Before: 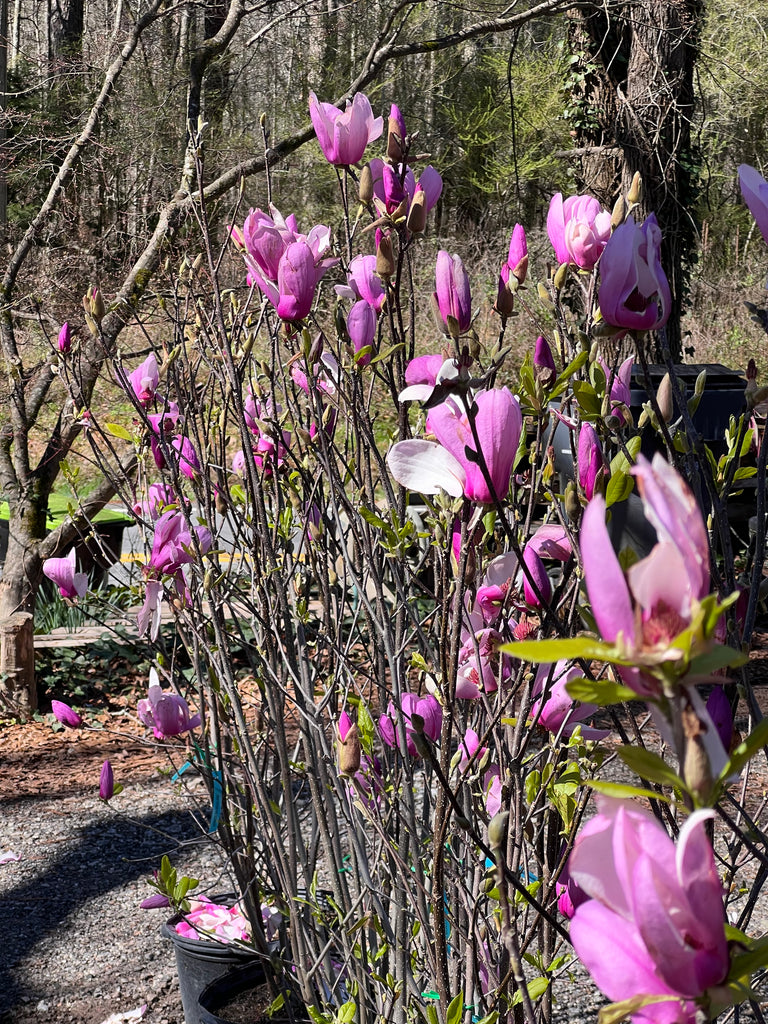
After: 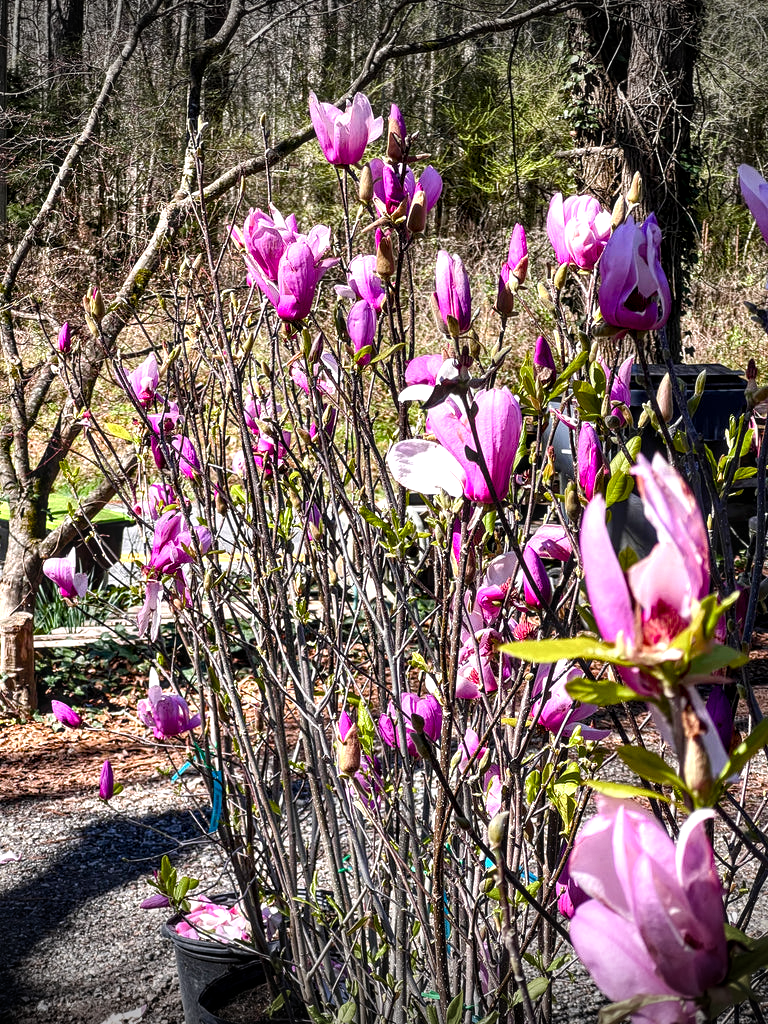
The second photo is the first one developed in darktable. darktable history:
tone equalizer: -8 EV -0.409 EV, -7 EV -0.419 EV, -6 EV -0.321 EV, -5 EV -0.237 EV, -3 EV 0.201 EV, -2 EV 0.349 EV, -1 EV 0.375 EV, +0 EV 0.438 EV, edges refinement/feathering 500, mask exposure compensation -1.57 EV, preserve details no
vignetting: fall-off start 99.67%, brightness -0.723, saturation -0.485, width/height ratio 1.309
local contrast: highlights 62%, detail 143%, midtone range 0.432
contrast brightness saturation: contrast 0.035, saturation 0.158
color balance rgb: highlights gain › chroma 0.123%, highlights gain › hue 331.15°, perceptual saturation grading › global saturation 20%, perceptual saturation grading › highlights -50.032%, perceptual saturation grading › shadows 30.5%, perceptual brilliance grading › global brilliance 11.662%, global vibrance 11.061%
